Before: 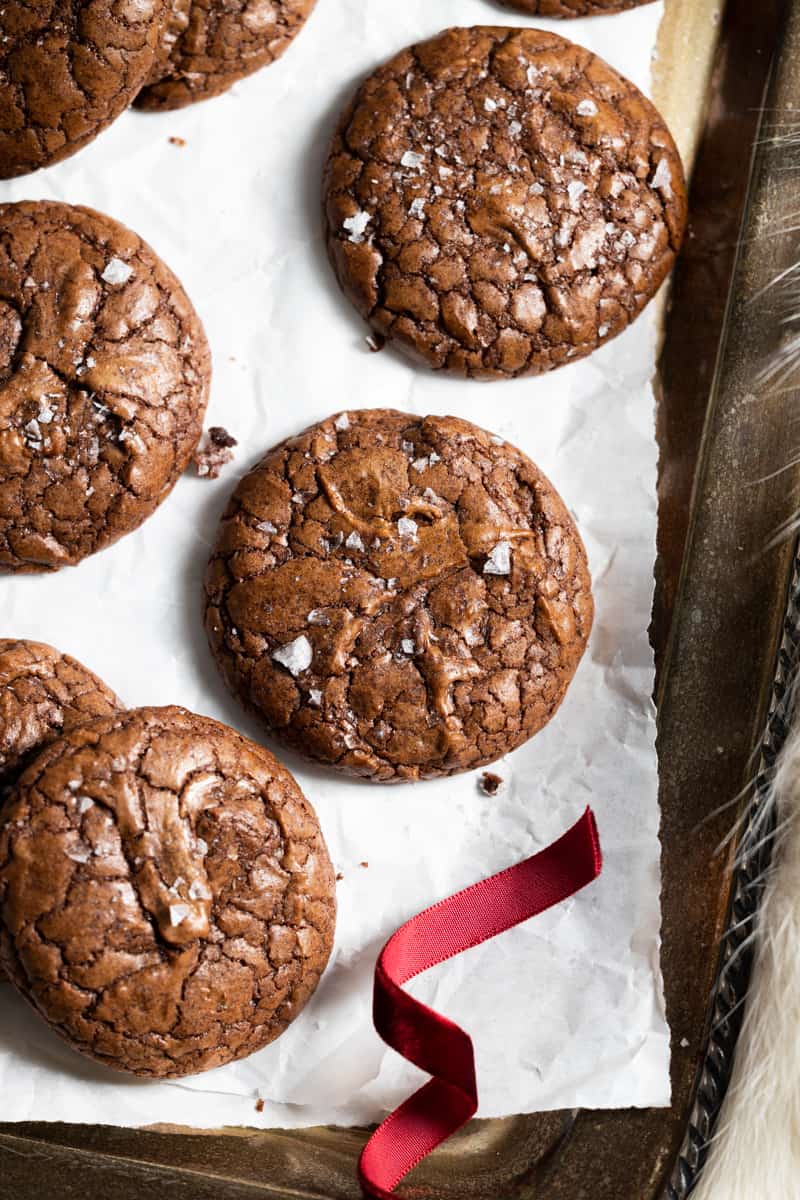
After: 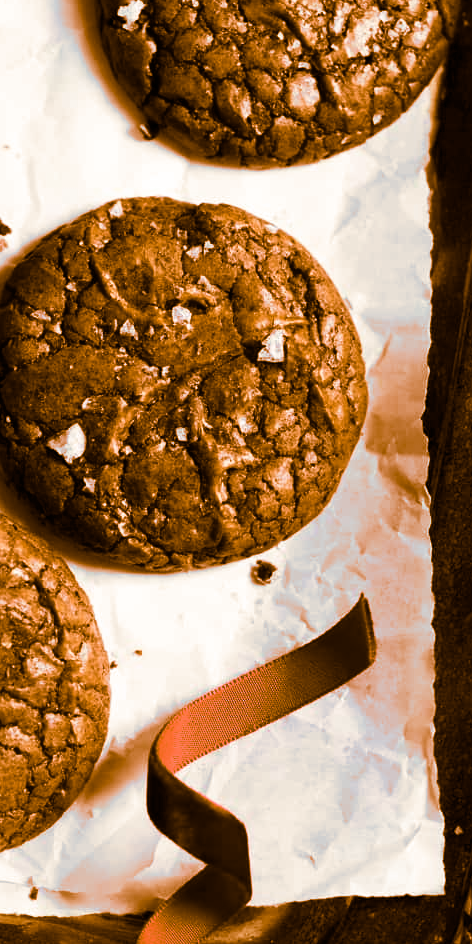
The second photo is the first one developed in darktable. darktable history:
contrast brightness saturation: contrast 0.12, brightness -0.12, saturation 0.2
crop and rotate: left 28.256%, top 17.734%, right 12.656%, bottom 3.573%
split-toning: shadows › hue 26°, shadows › saturation 0.92, highlights › hue 40°, highlights › saturation 0.92, balance -63, compress 0%
